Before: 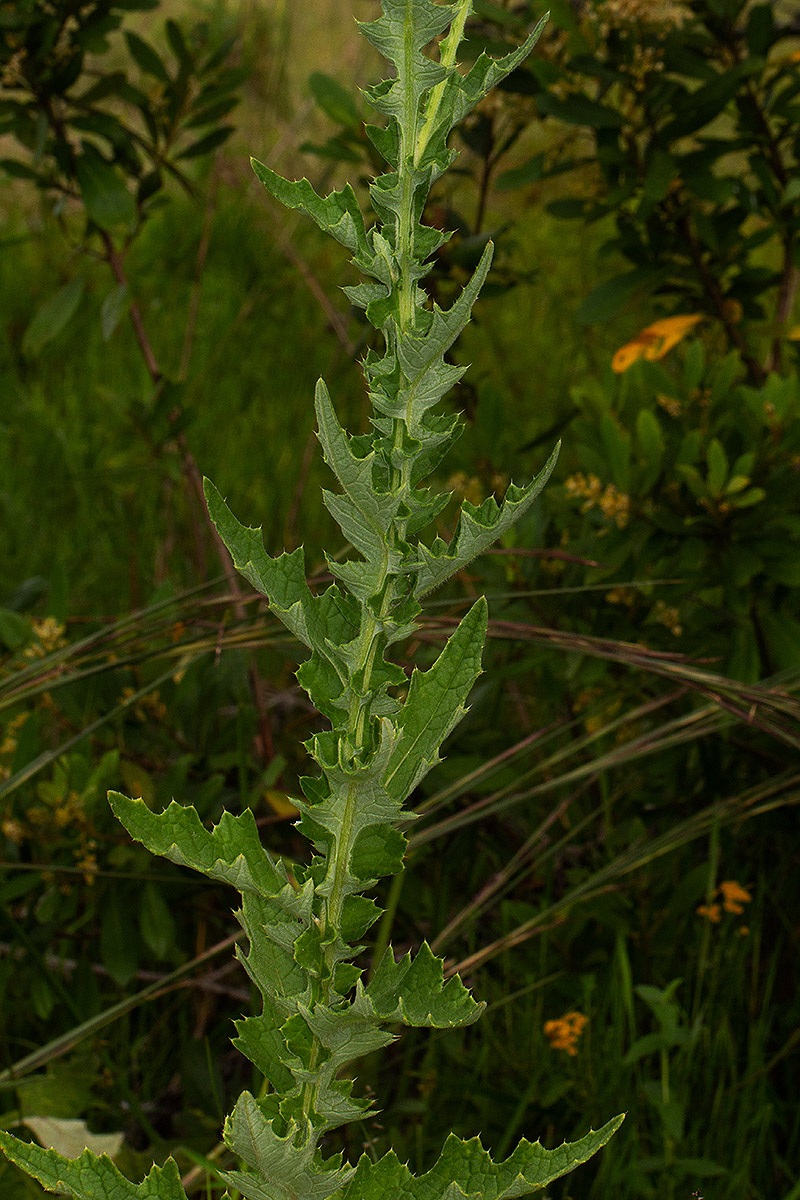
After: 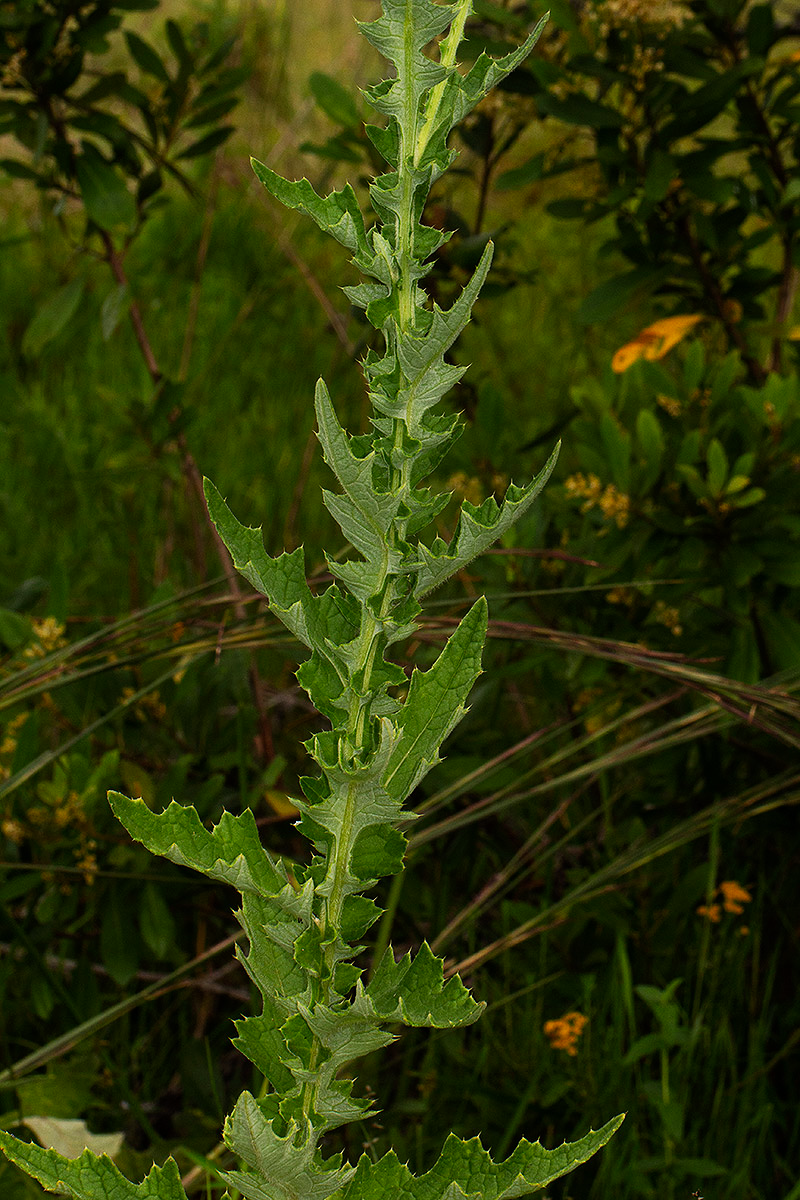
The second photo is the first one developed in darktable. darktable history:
tone curve: curves: ch0 [(0, 0) (0.004, 0.002) (0.02, 0.013) (0.218, 0.218) (0.664, 0.718) (0.832, 0.873) (1, 1)], preserve colors none
color balance: mode lift, gamma, gain (sRGB)
